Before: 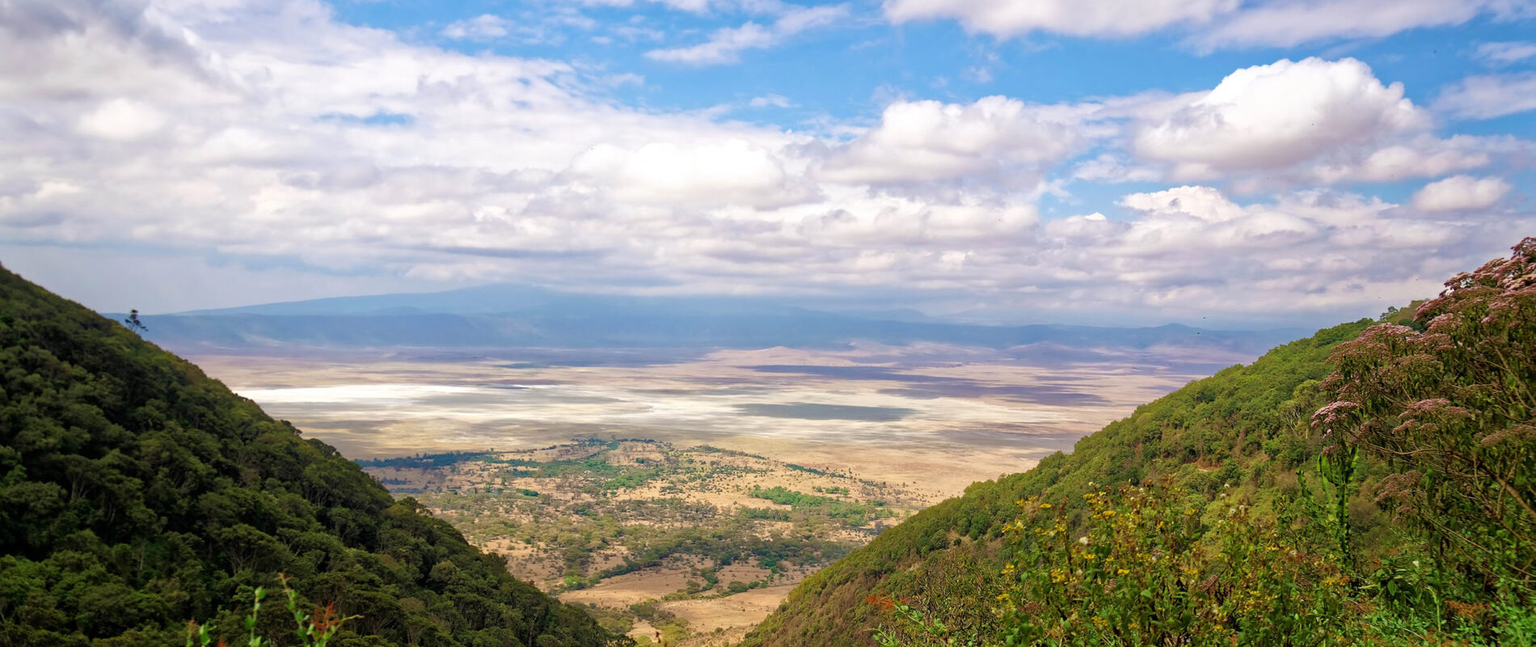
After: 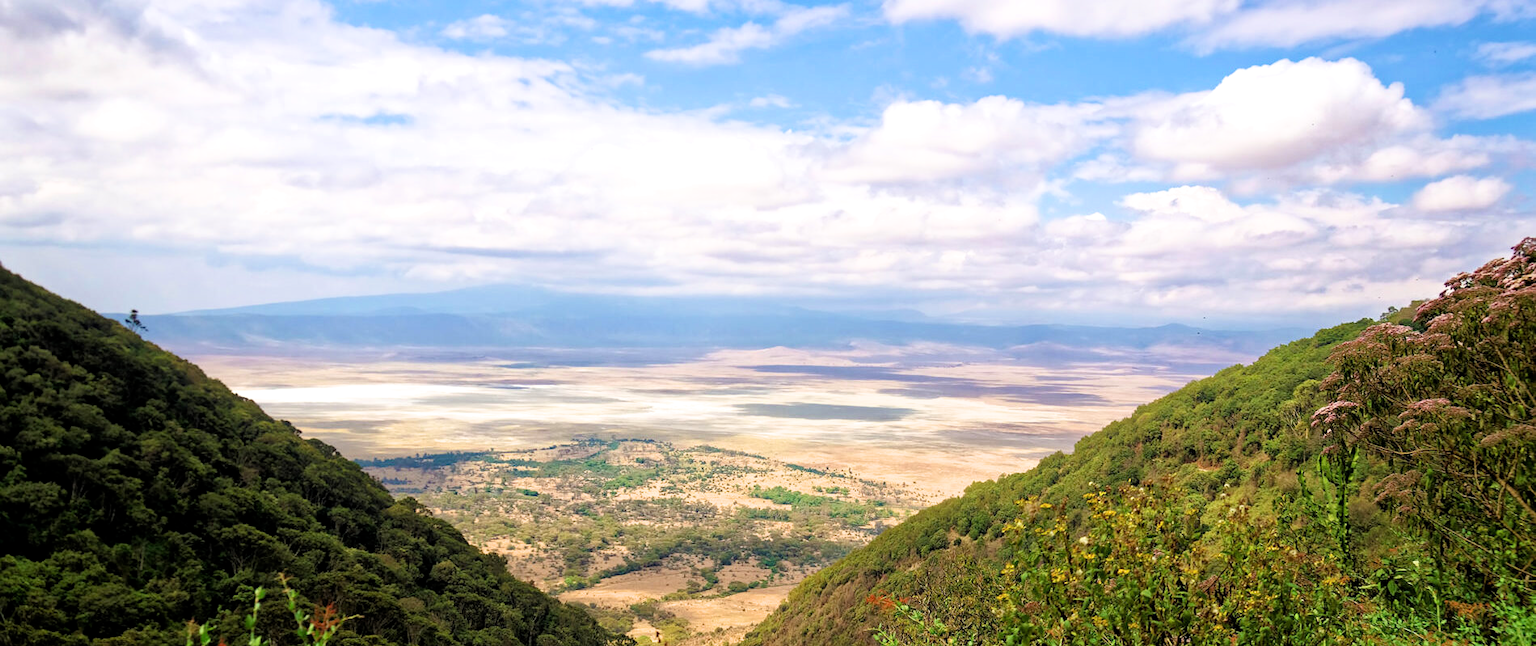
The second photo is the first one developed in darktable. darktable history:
filmic rgb: black relative exposure -11.96 EV, white relative exposure 2.8 EV, target black luminance 0%, hardness 8.03, latitude 70.22%, contrast 1.139, highlights saturation mix 10.89%, shadows ↔ highlights balance -0.386%
exposure: black level correction 0.001, exposure 0.499 EV, compensate exposure bias true, compensate highlight preservation false
